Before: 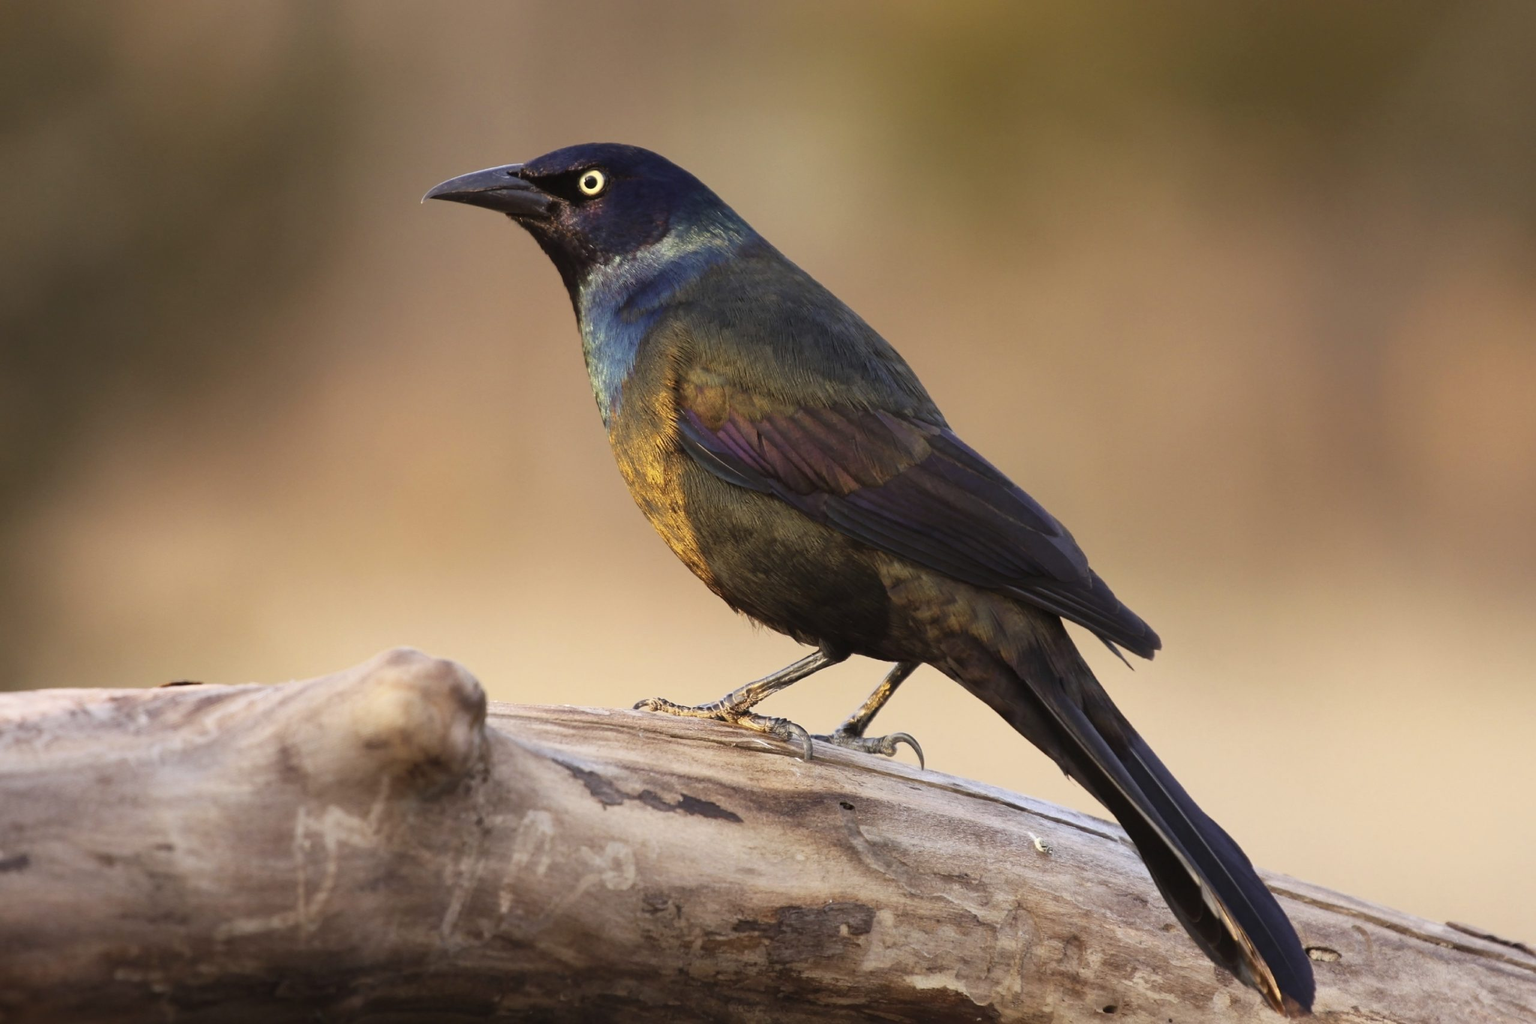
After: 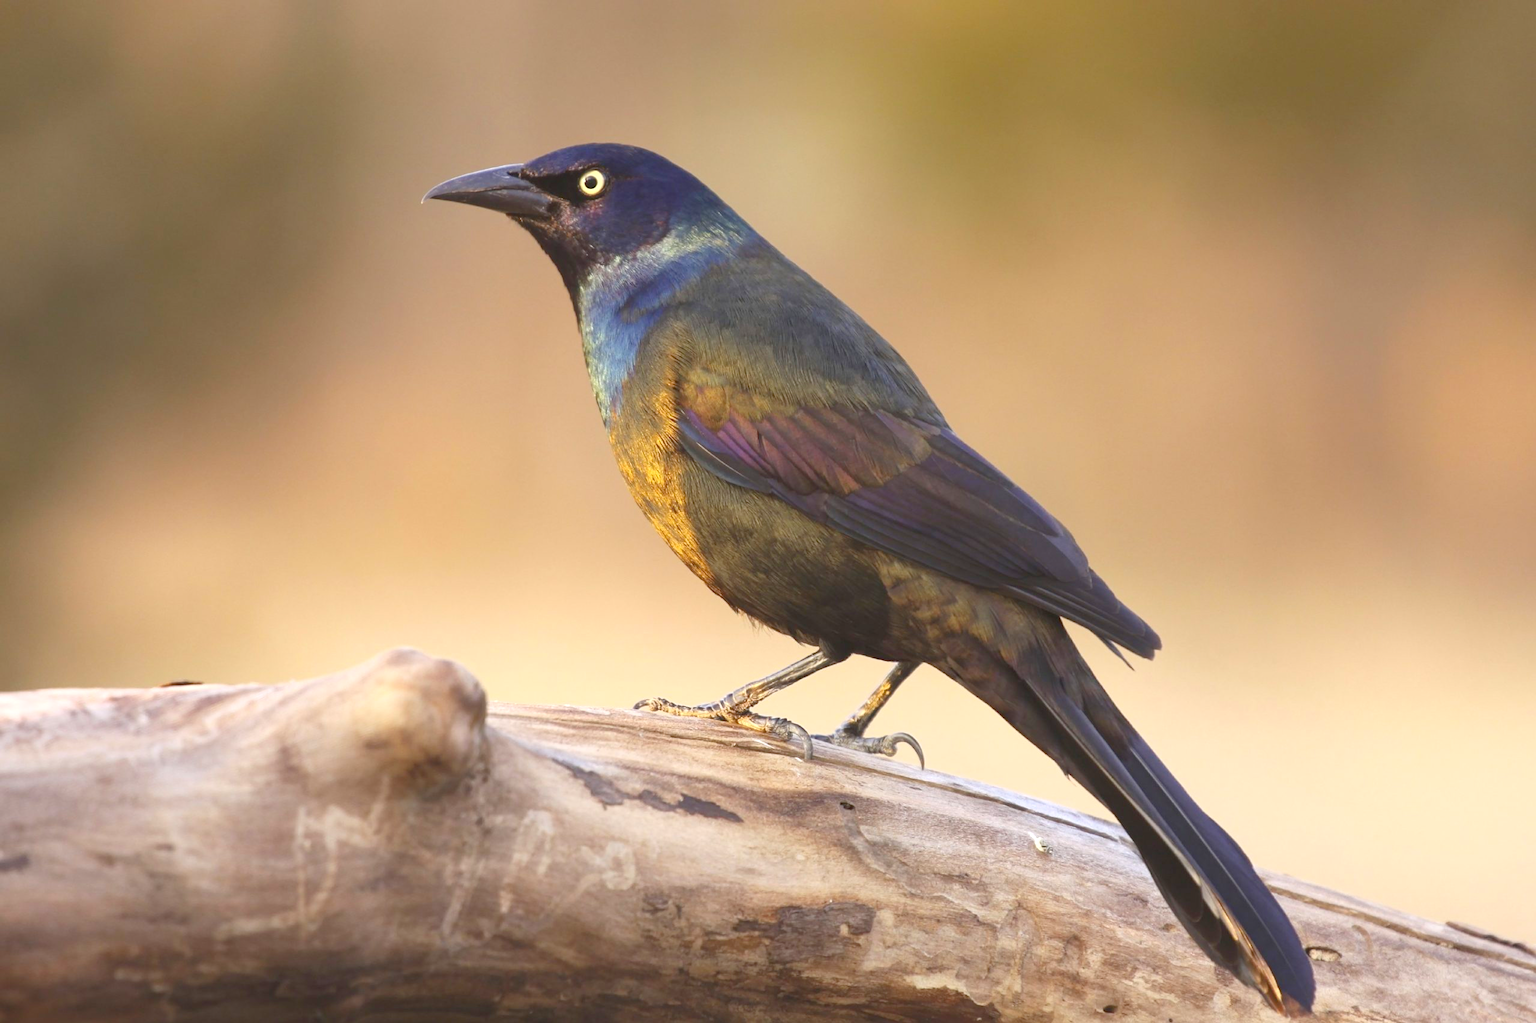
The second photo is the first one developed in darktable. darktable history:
color balance rgb: perceptual saturation grading › global saturation 0.286%, perceptual brilliance grading › global brilliance 30.045%, contrast -29.425%
